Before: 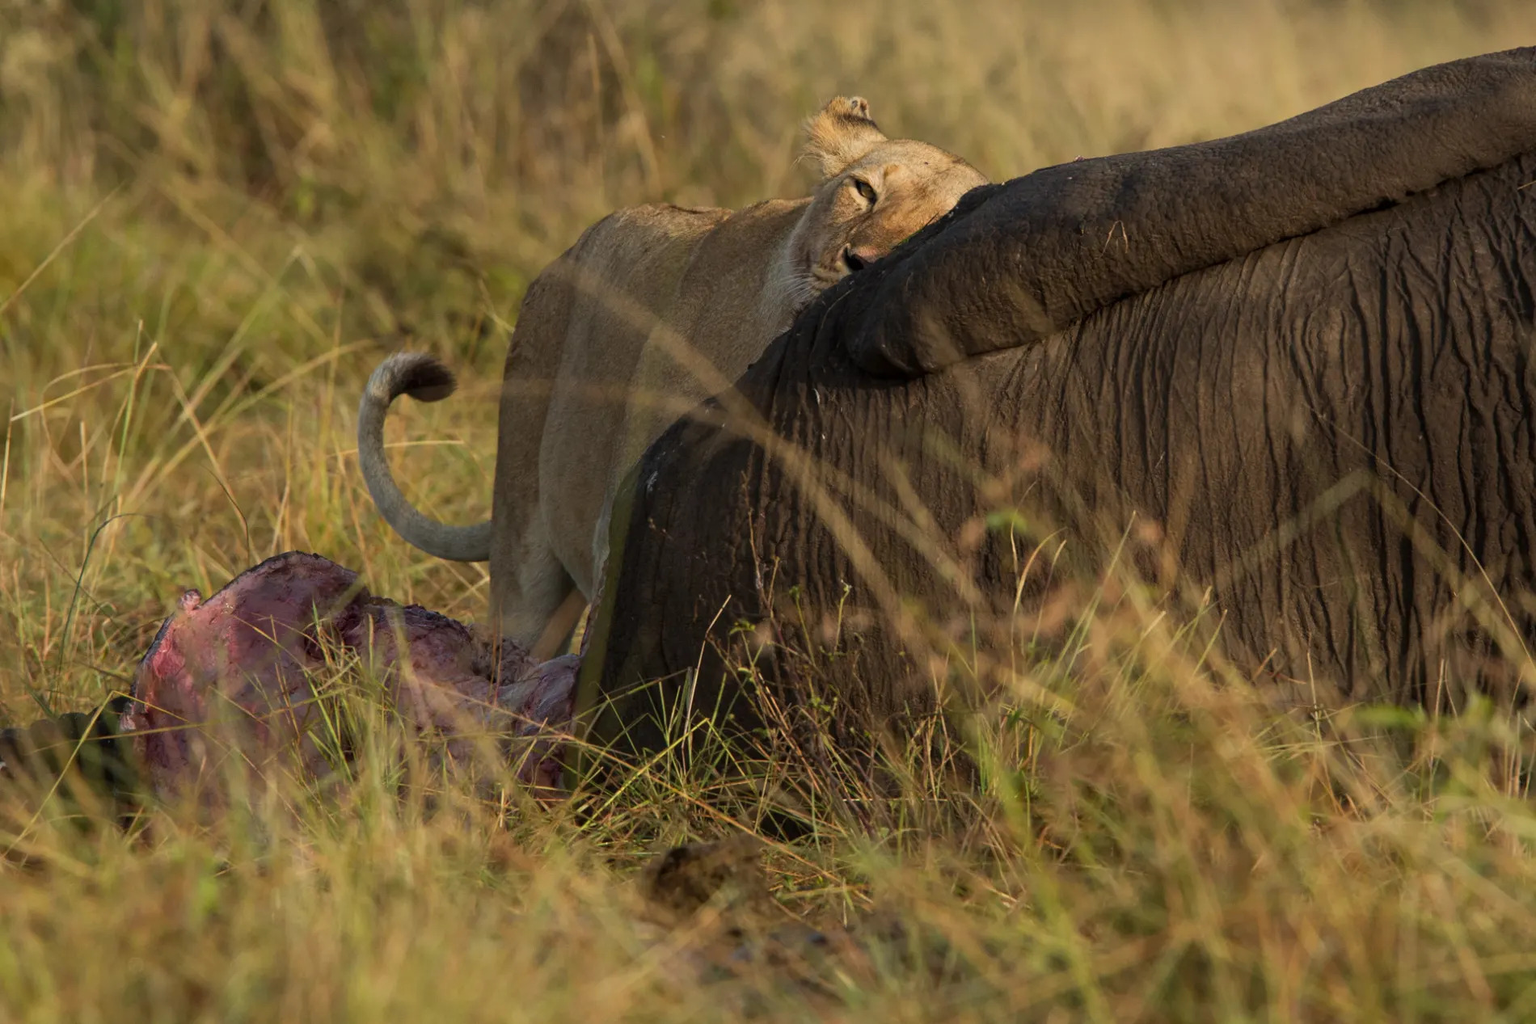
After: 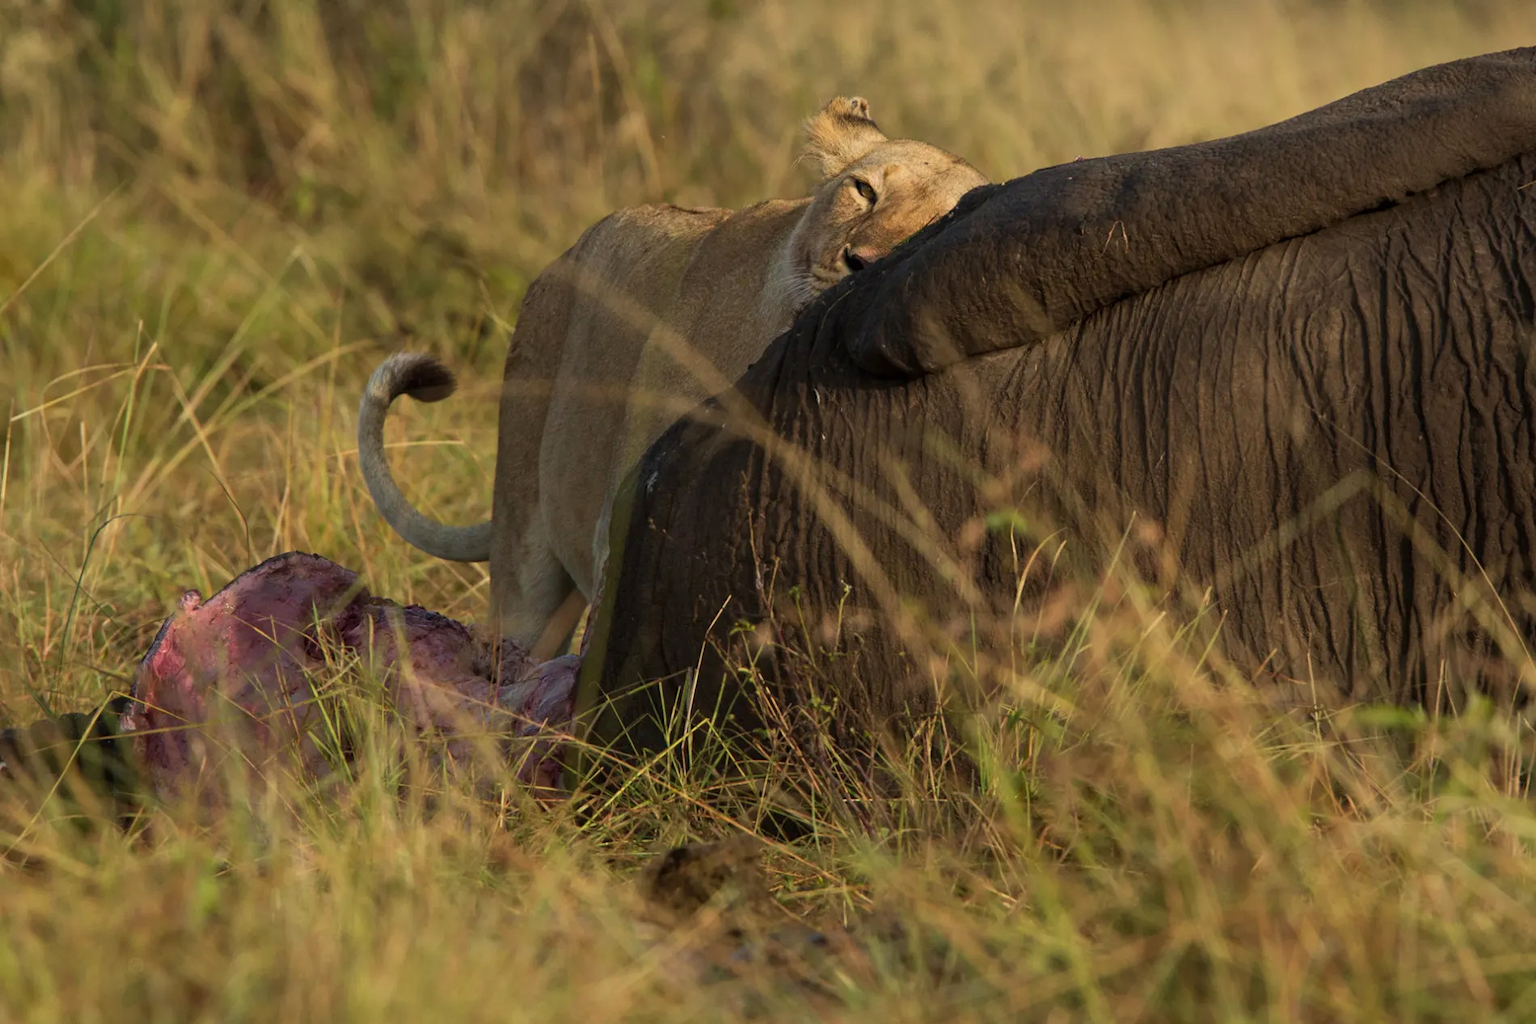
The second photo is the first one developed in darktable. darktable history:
velvia: strength 14.78%
